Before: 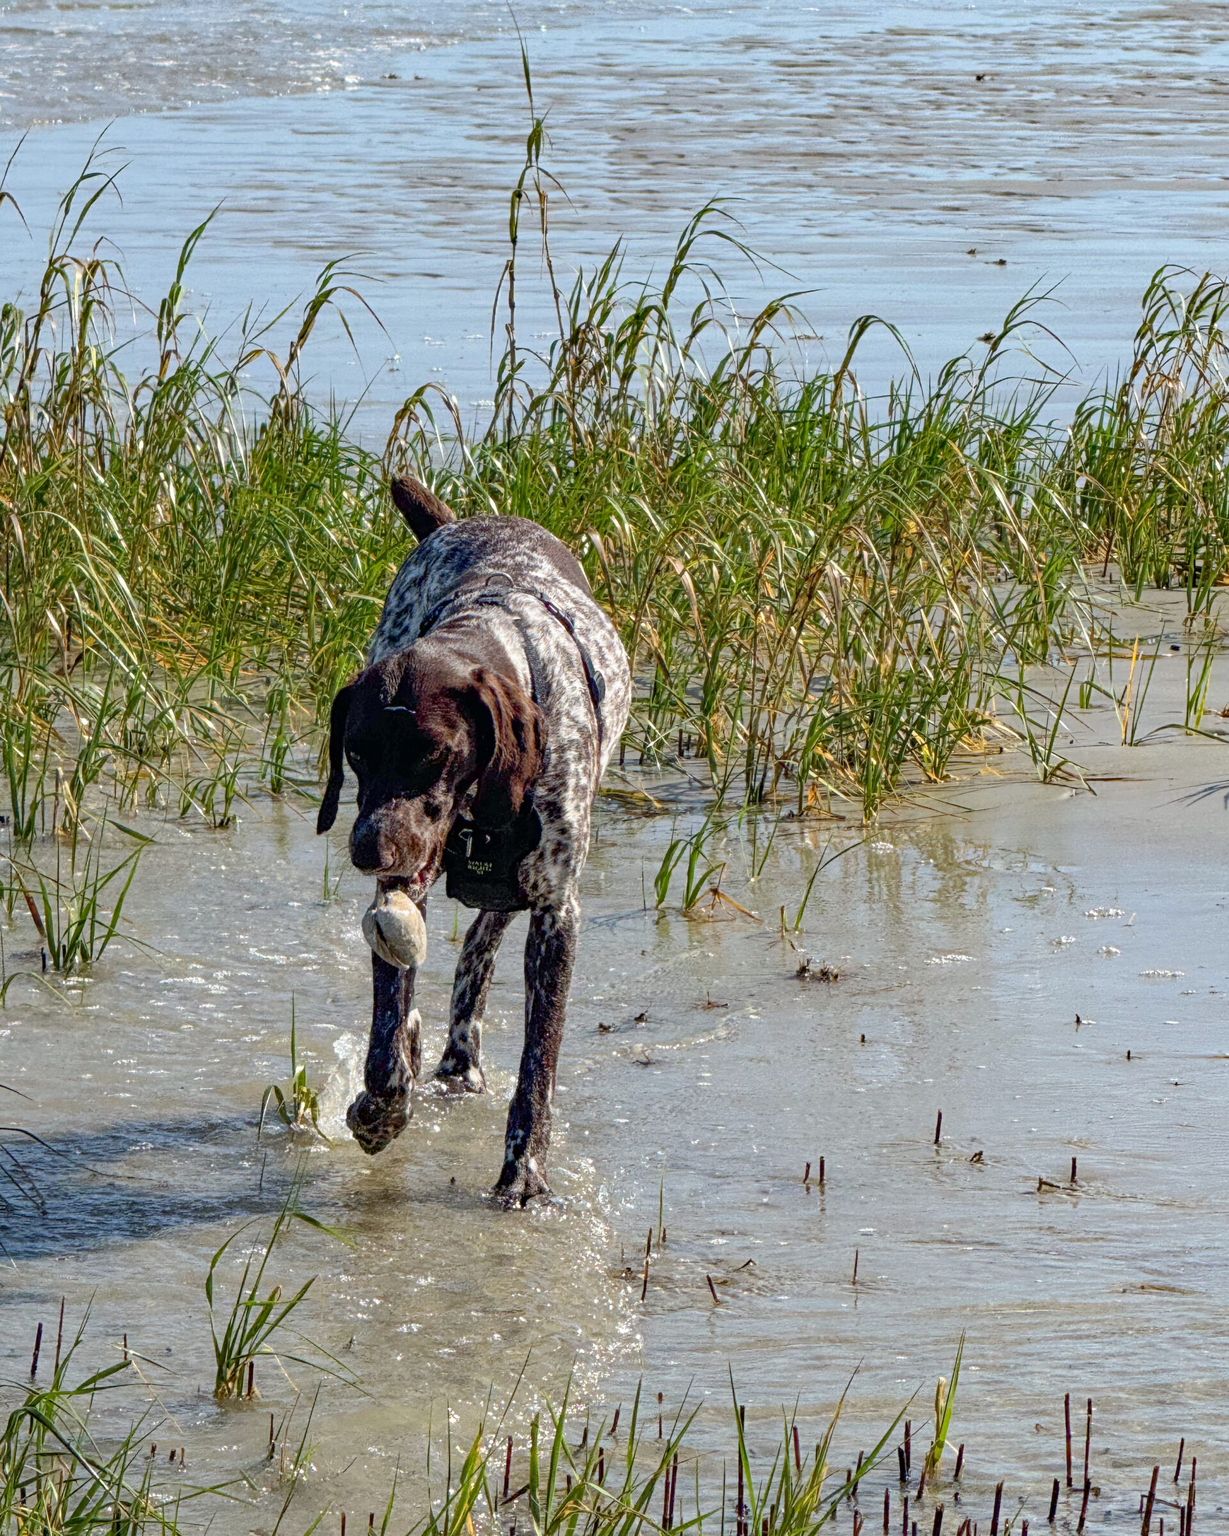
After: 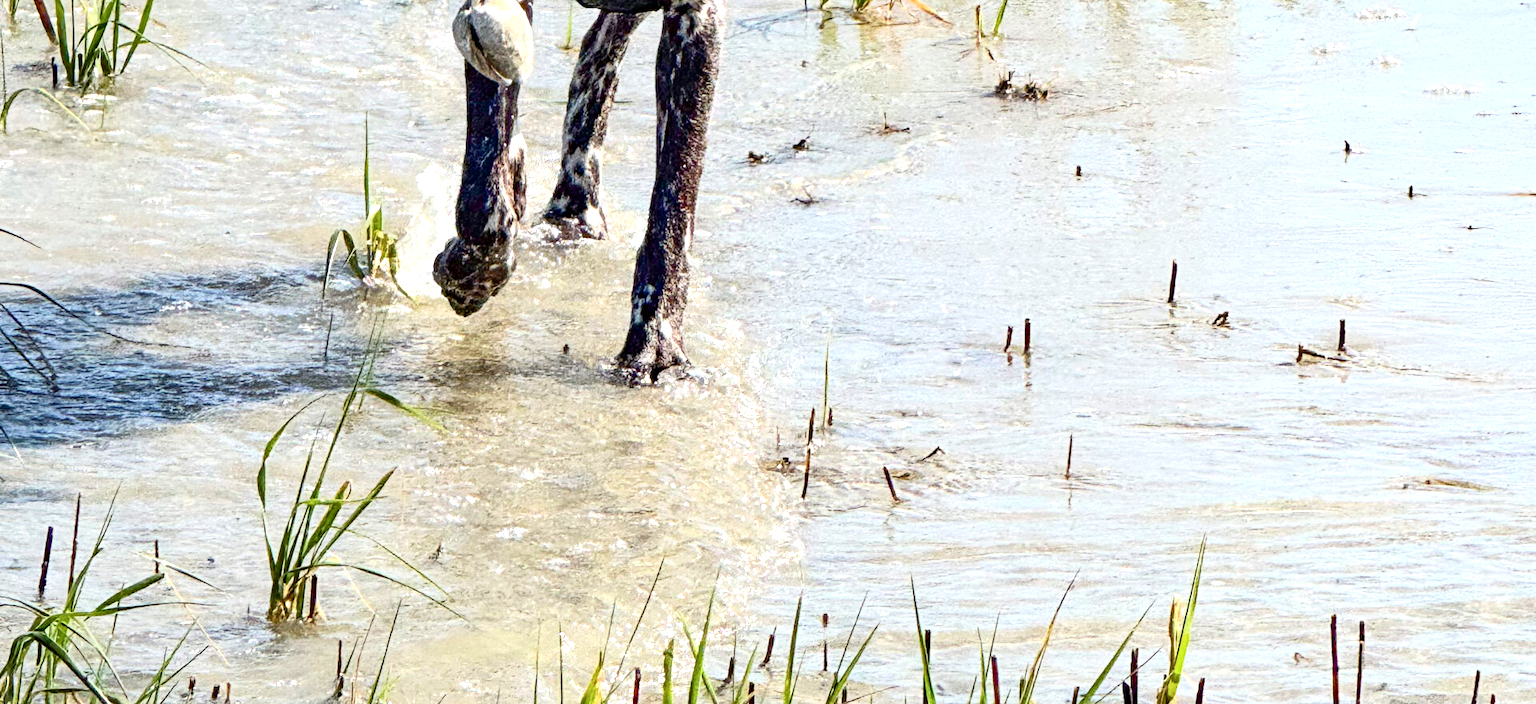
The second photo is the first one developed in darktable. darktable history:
contrast brightness saturation: contrast 0.217
exposure: exposure 1.001 EV, compensate highlight preservation false
crop and rotate: top 58.713%, bottom 4.559%
